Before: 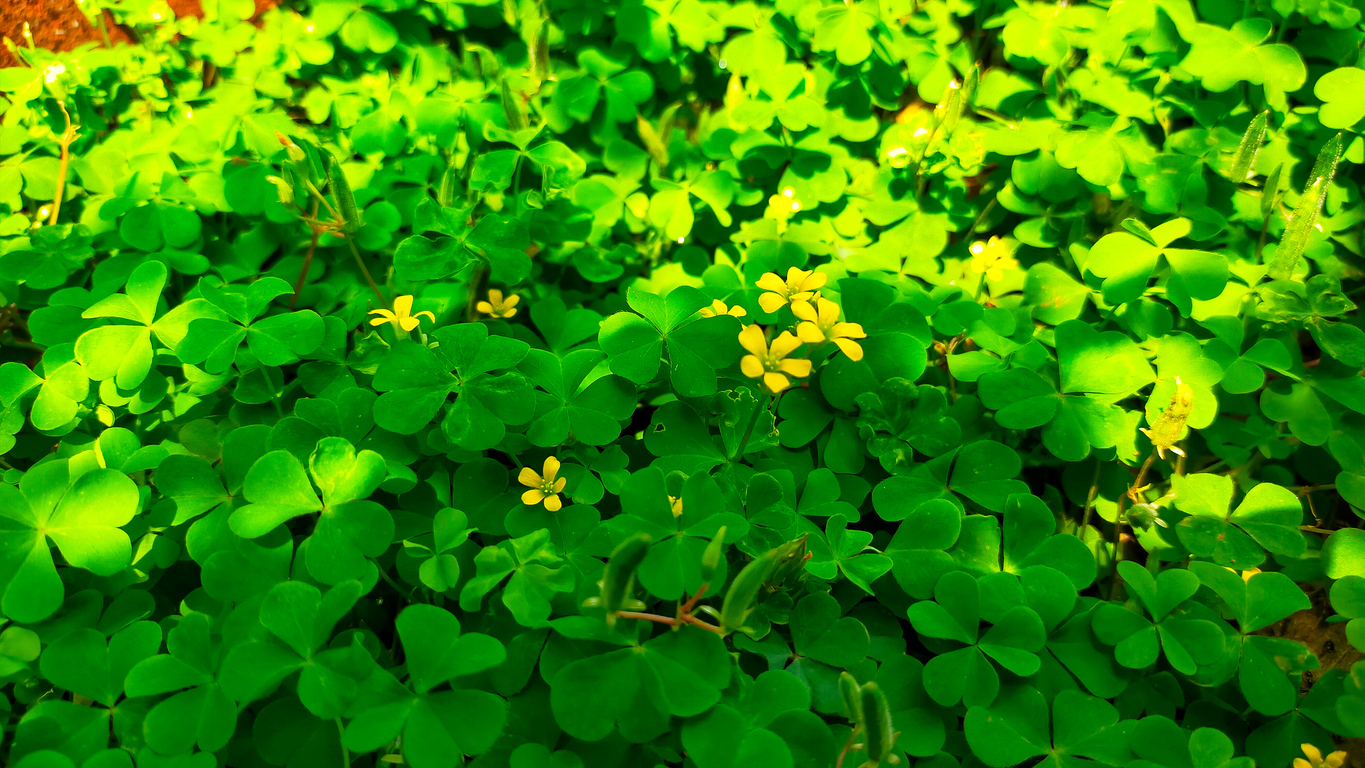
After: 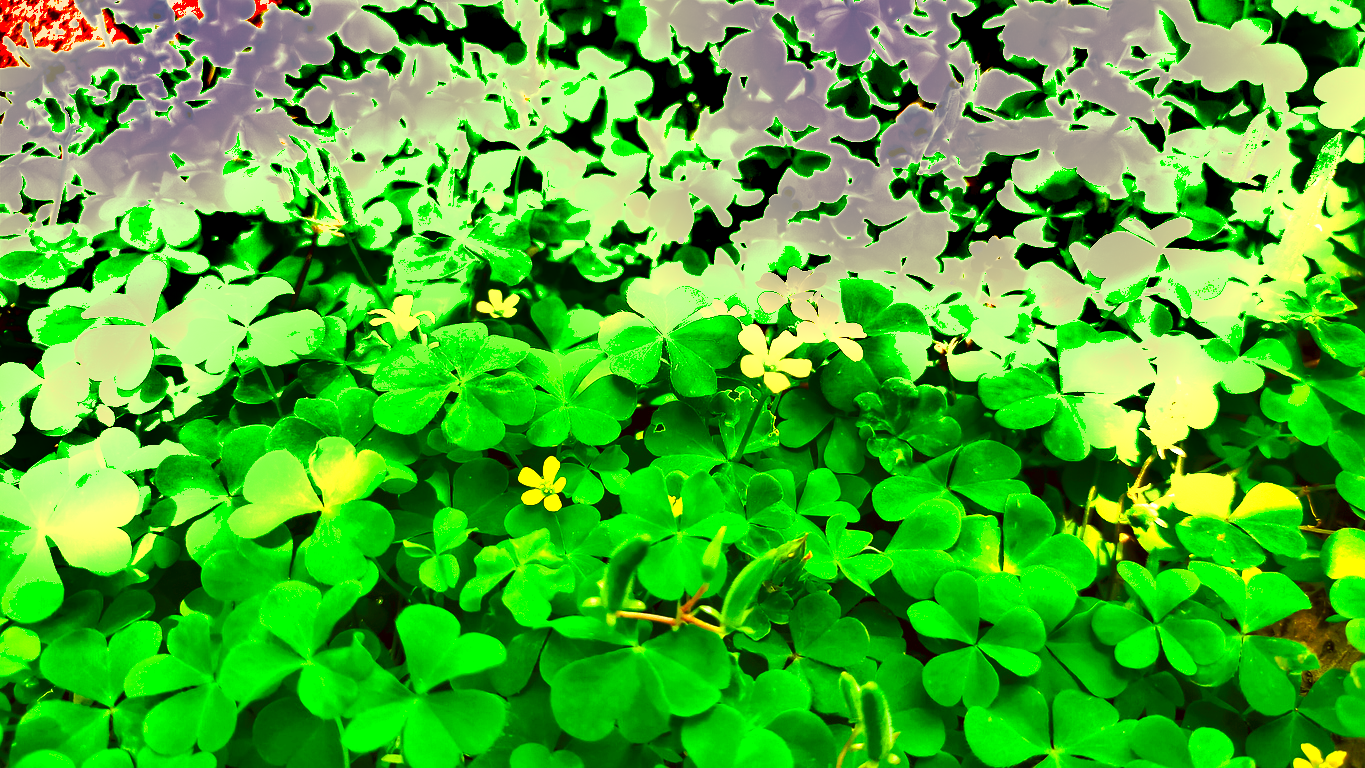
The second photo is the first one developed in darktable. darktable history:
contrast brightness saturation: contrast 0.07, brightness -0.128, saturation 0.046
color correction: highlights a* -1.2, highlights b* 10.55, shadows a* 0.823, shadows b* 19.84
shadows and highlights: low approximation 0.01, soften with gaussian
exposure: black level correction 0, exposure 2.14 EV, compensate exposure bias true, compensate highlight preservation false
